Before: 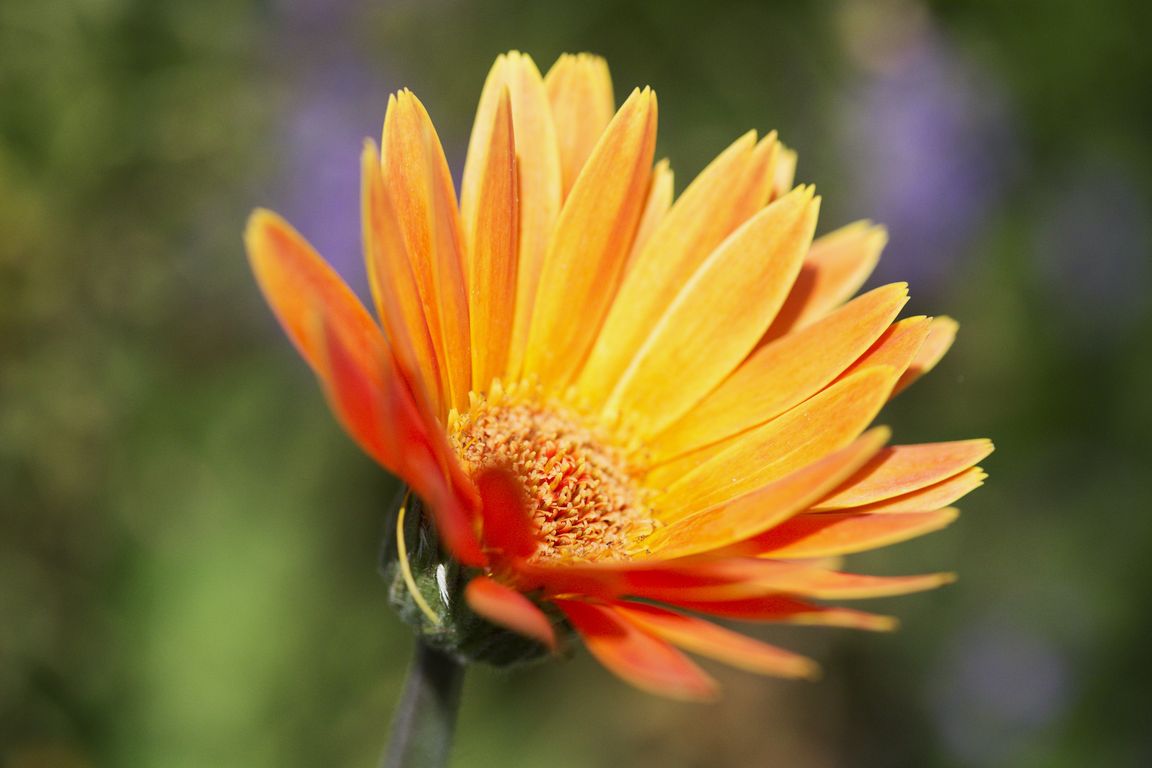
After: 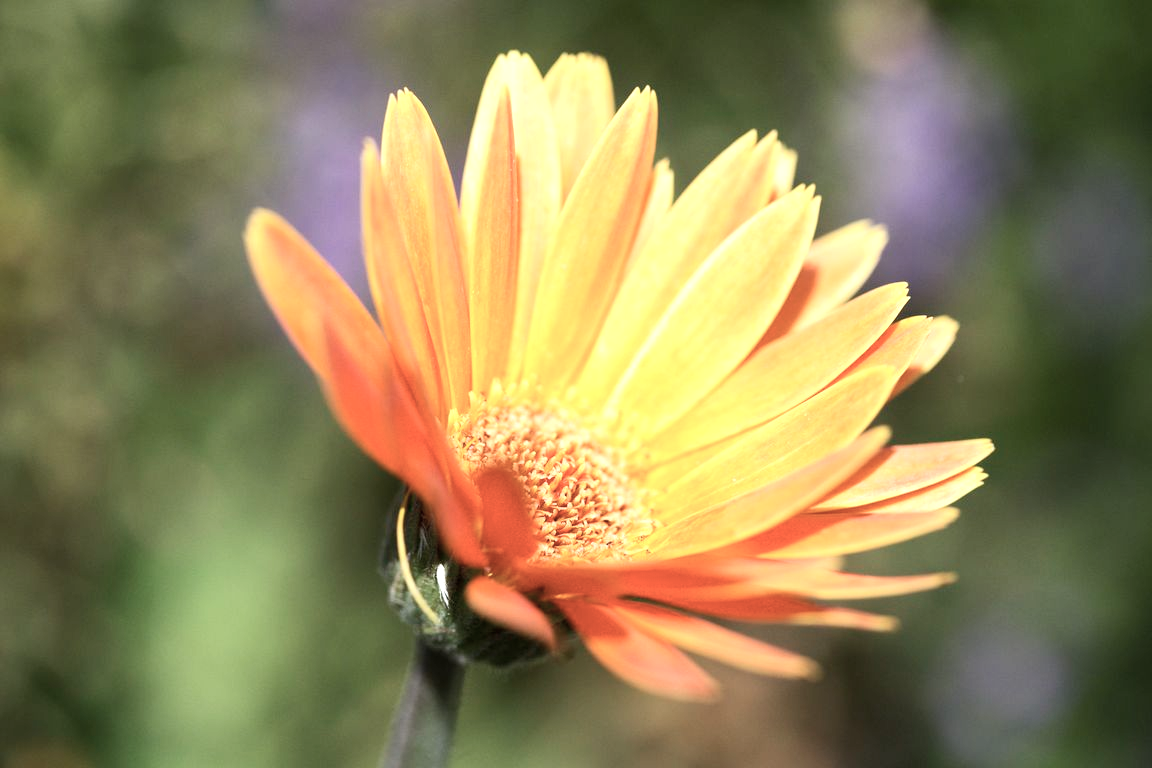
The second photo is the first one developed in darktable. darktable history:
exposure: exposure 0.669 EV, compensate highlight preservation false
contrast brightness saturation: contrast 0.1, saturation -0.36
